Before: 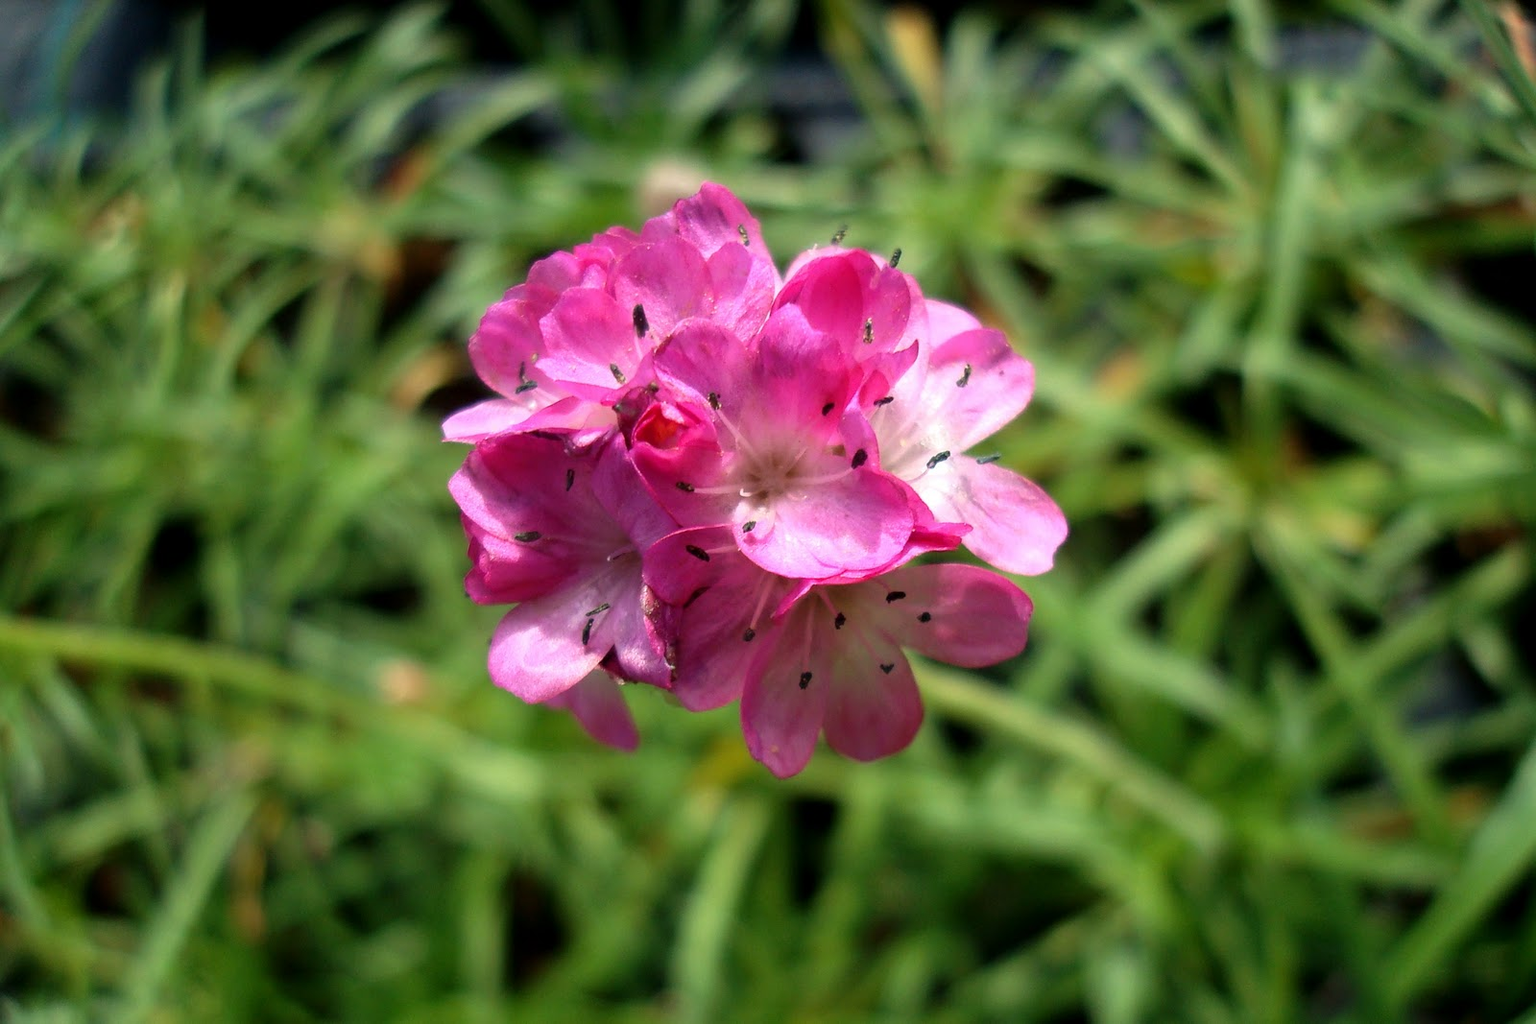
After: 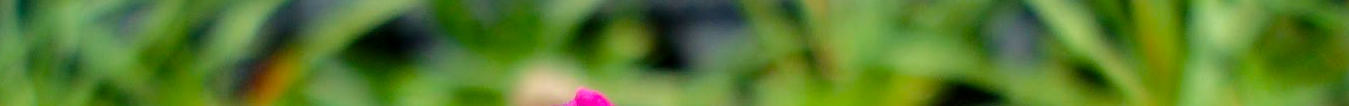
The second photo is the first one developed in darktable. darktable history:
crop and rotate: left 9.644%, top 9.491%, right 6.021%, bottom 80.509%
color balance rgb: perceptual saturation grading › global saturation 25%, perceptual brilliance grading › mid-tones 10%, perceptual brilliance grading › shadows 15%, global vibrance 20%
shadows and highlights: shadows 37.27, highlights -28.18, soften with gaussian
